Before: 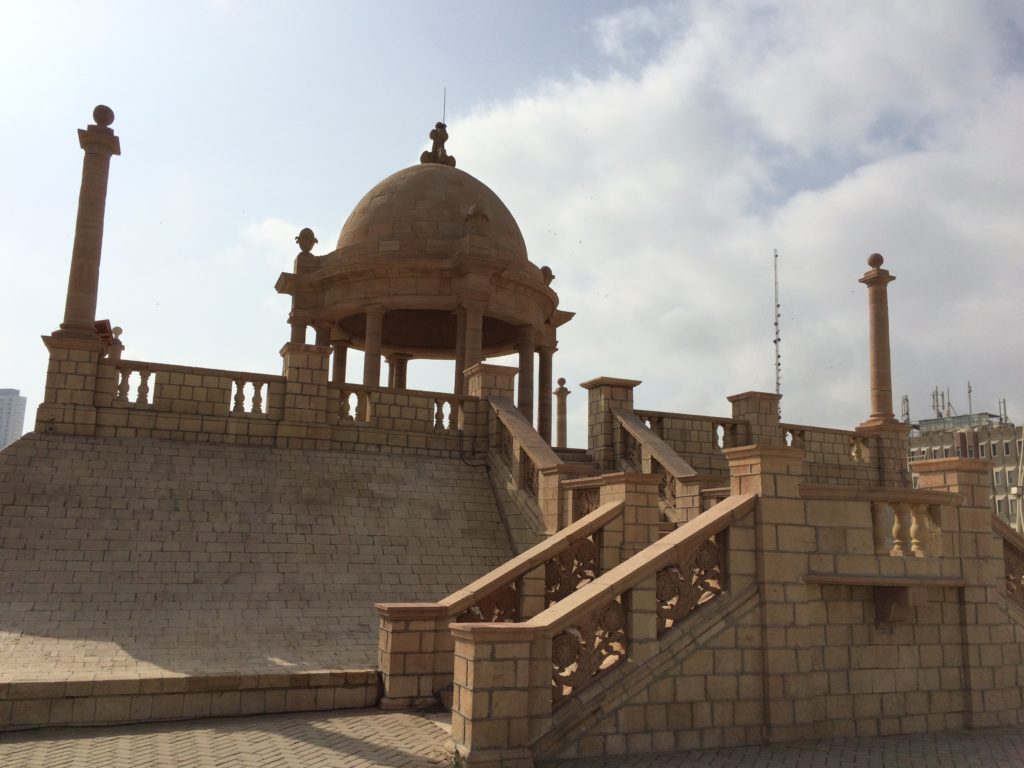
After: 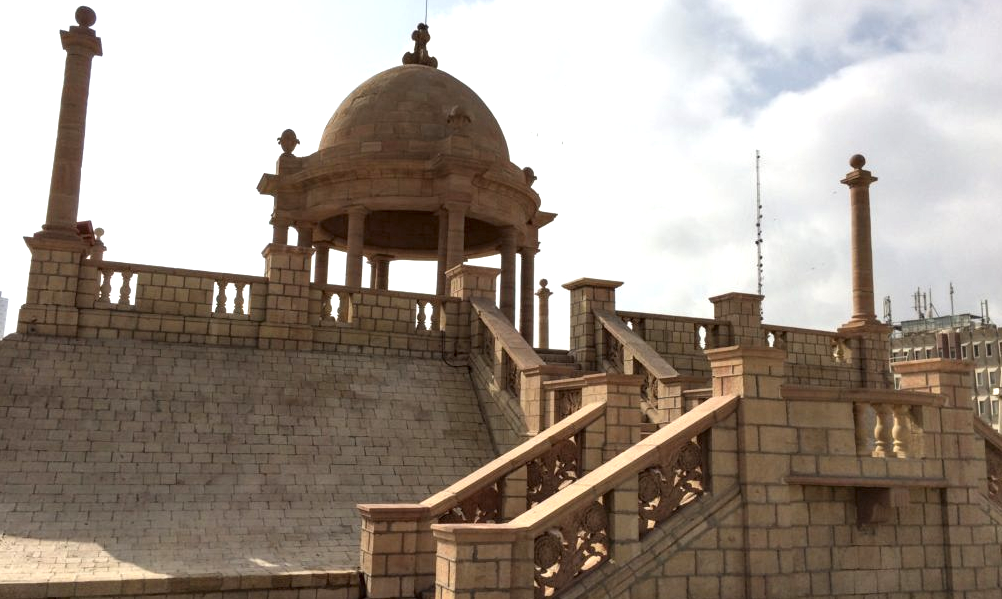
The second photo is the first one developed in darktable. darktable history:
exposure: black level correction 0.001, exposure 0.5 EV, compensate exposure bias true, compensate highlight preservation false
crop and rotate: left 1.82%, top 12.911%, right 0.311%, bottom 9.058%
local contrast: detail 134%, midtone range 0.75
